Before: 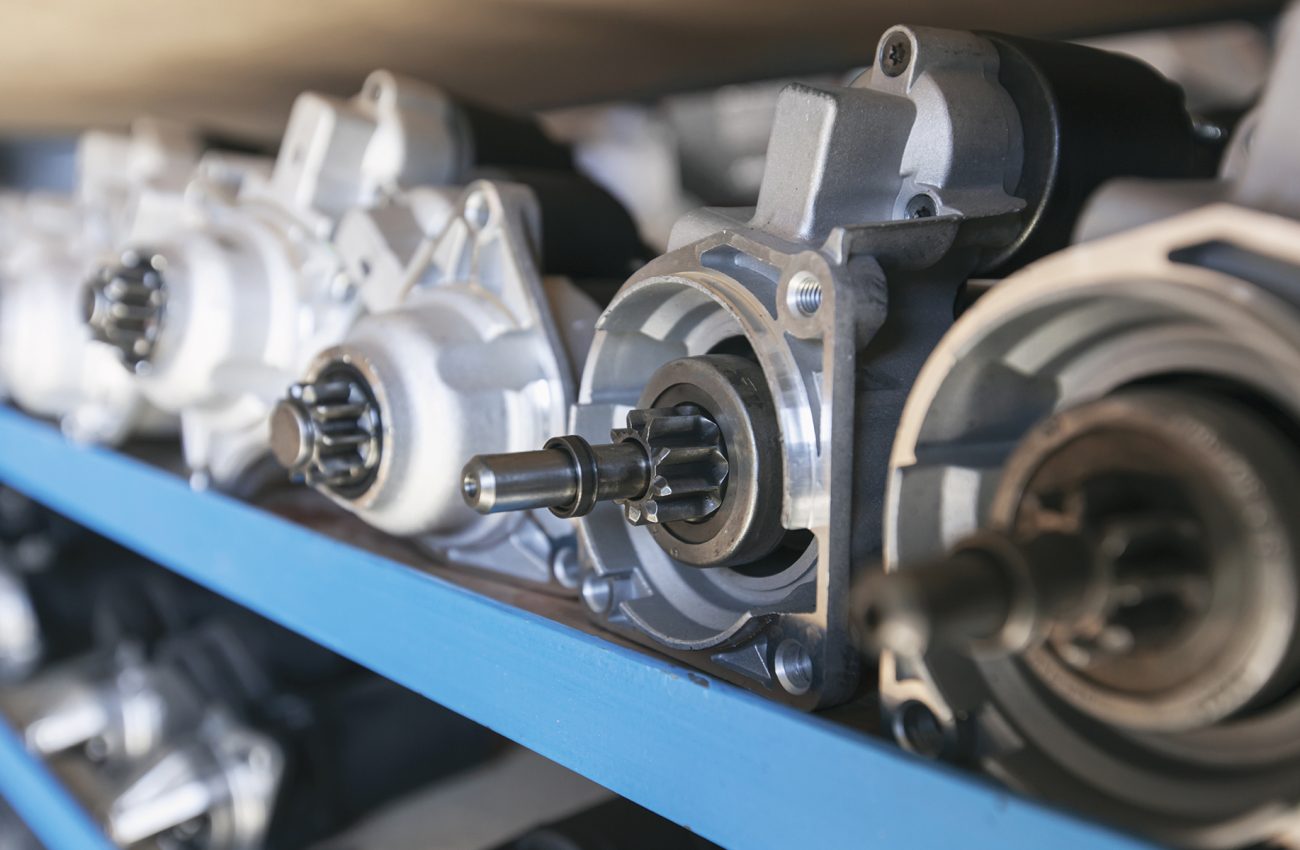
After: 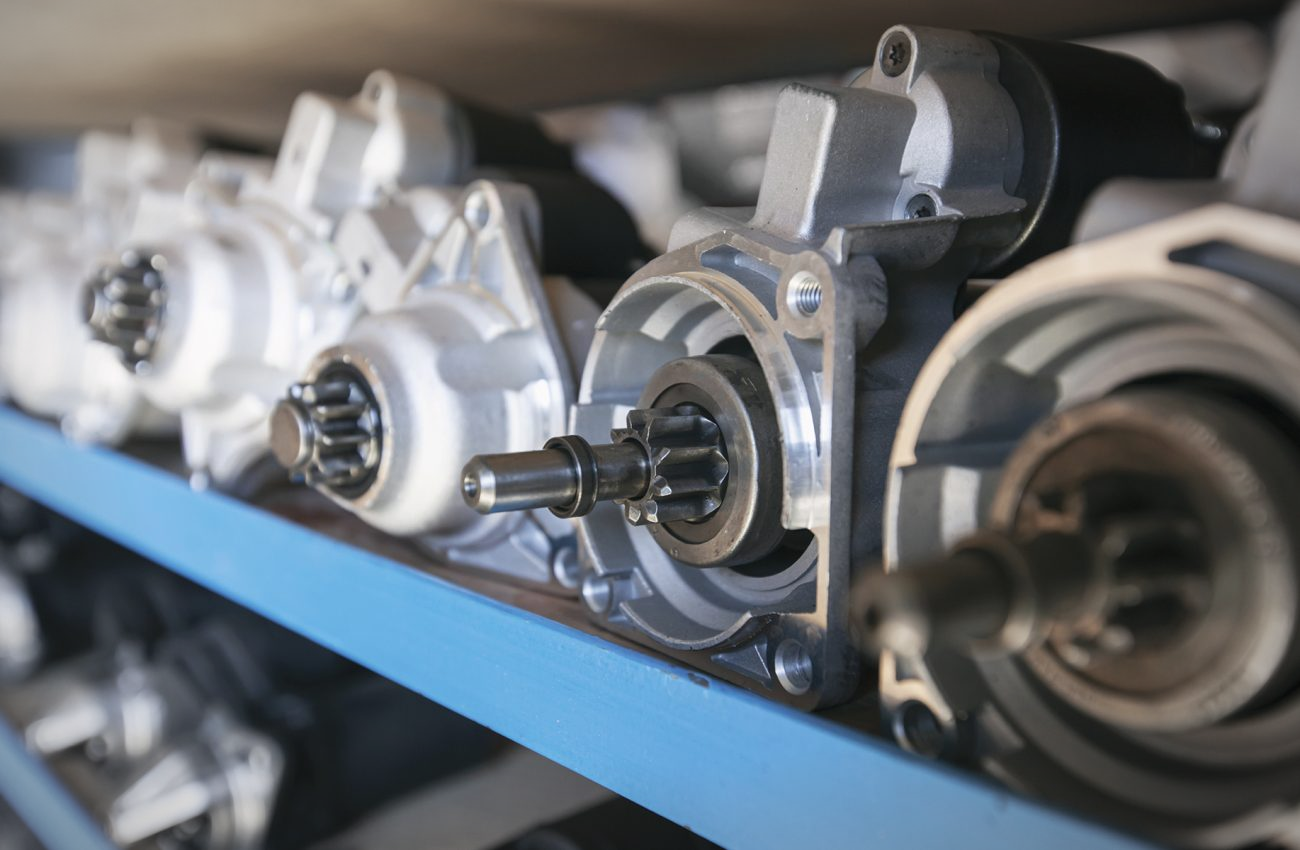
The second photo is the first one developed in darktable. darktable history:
vignetting: fall-off radius 60.25%, automatic ratio true
